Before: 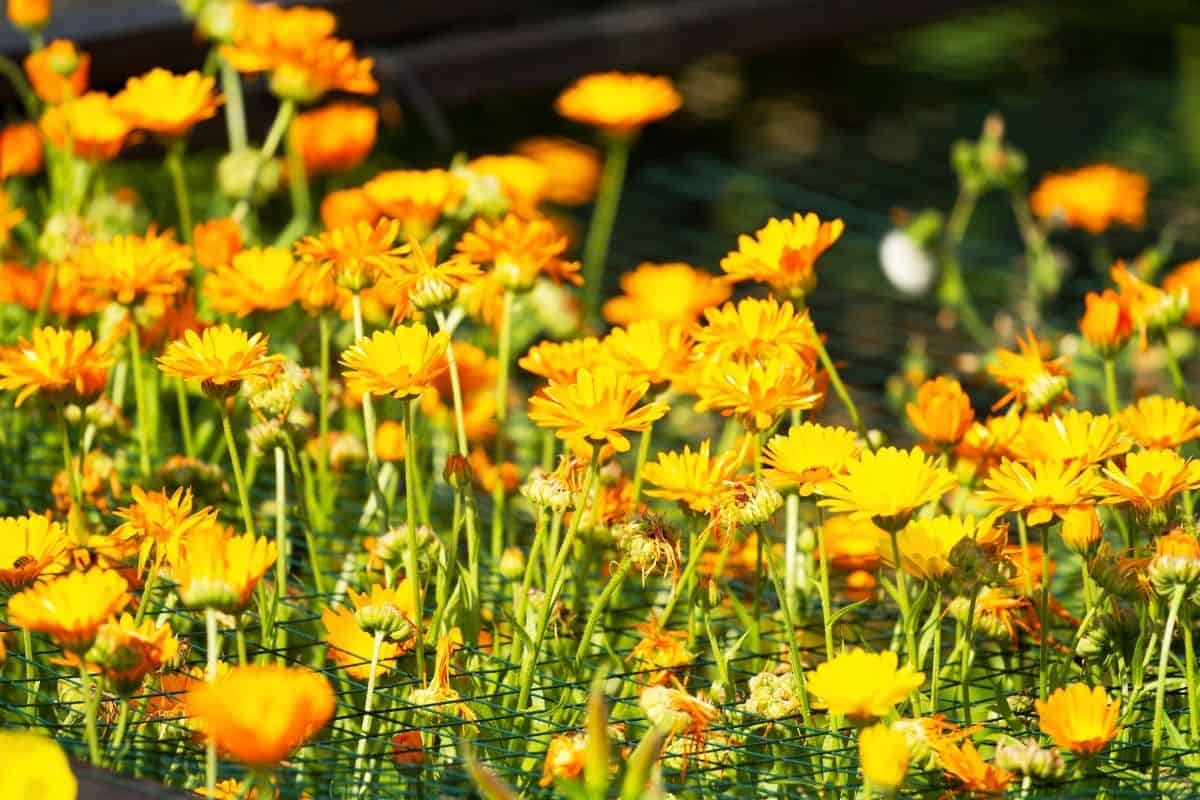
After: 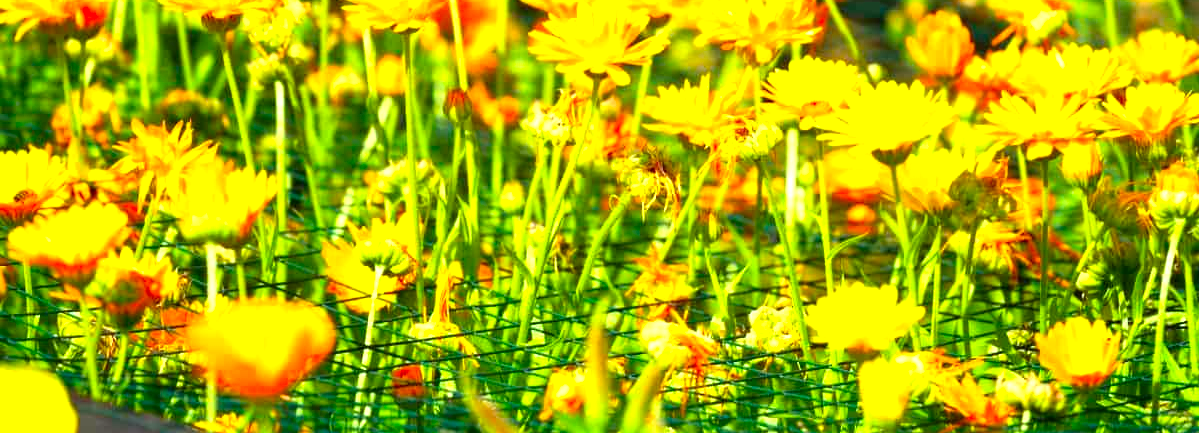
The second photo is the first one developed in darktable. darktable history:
crop and rotate: top 45.84%, right 0.016%
color correction: highlights a* -7.35, highlights b* 0.901, shadows a* -3.73, saturation 1.45
exposure: black level correction 0, exposure 0.704 EV, compensate exposure bias true, compensate highlight preservation false
